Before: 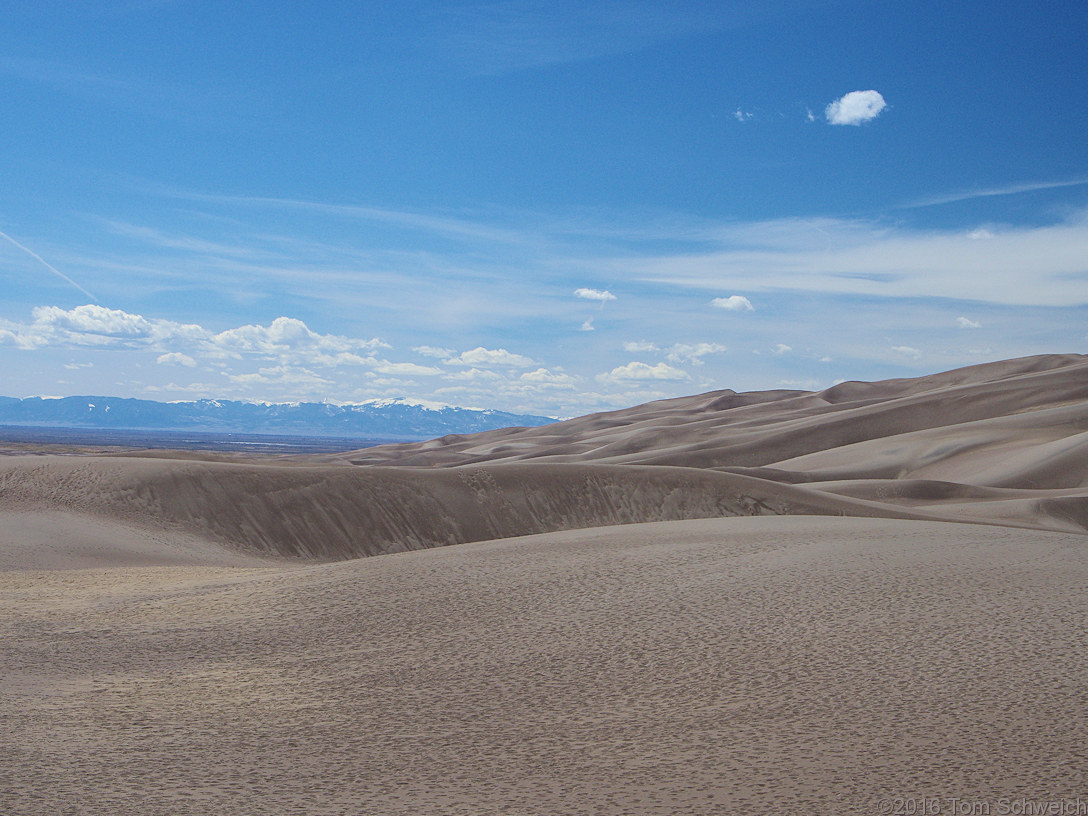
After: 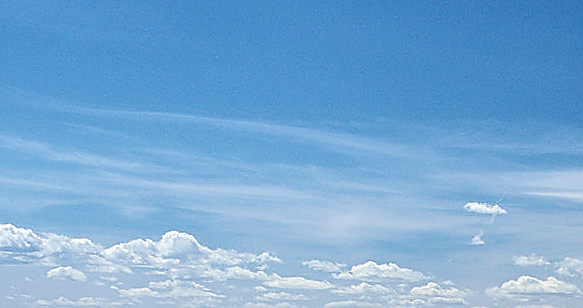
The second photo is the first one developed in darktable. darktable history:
crop: left 10.121%, top 10.631%, right 36.218%, bottom 51.526%
local contrast: highlights 60%, shadows 60%, detail 160%
sharpen: radius 1.4, amount 1.25, threshold 0.7
